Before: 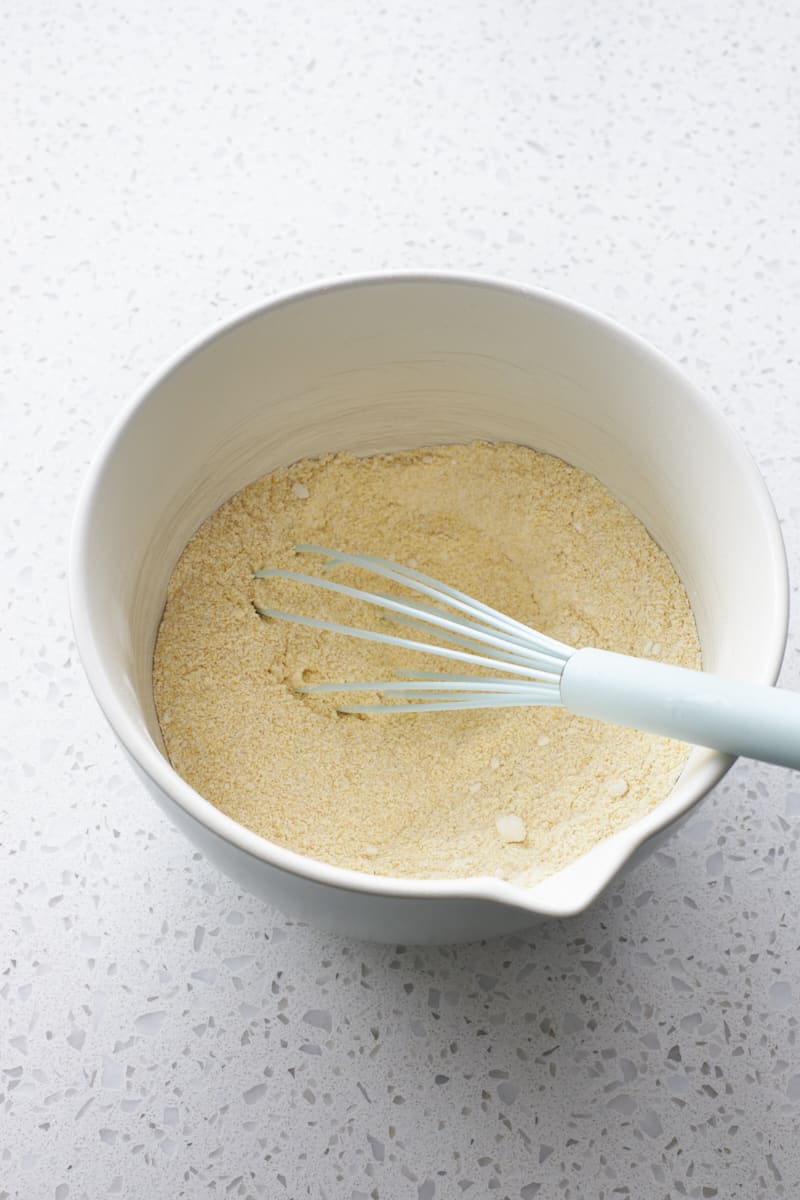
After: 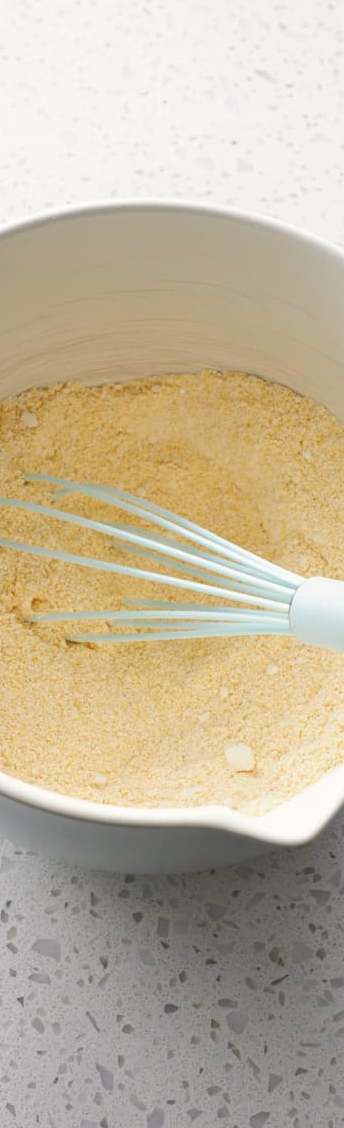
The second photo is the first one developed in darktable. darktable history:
color correction: highlights a* 0.779, highlights b* 2.77, saturation 1.08
crop: left 33.899%, top 5.953%, right 22.98%
